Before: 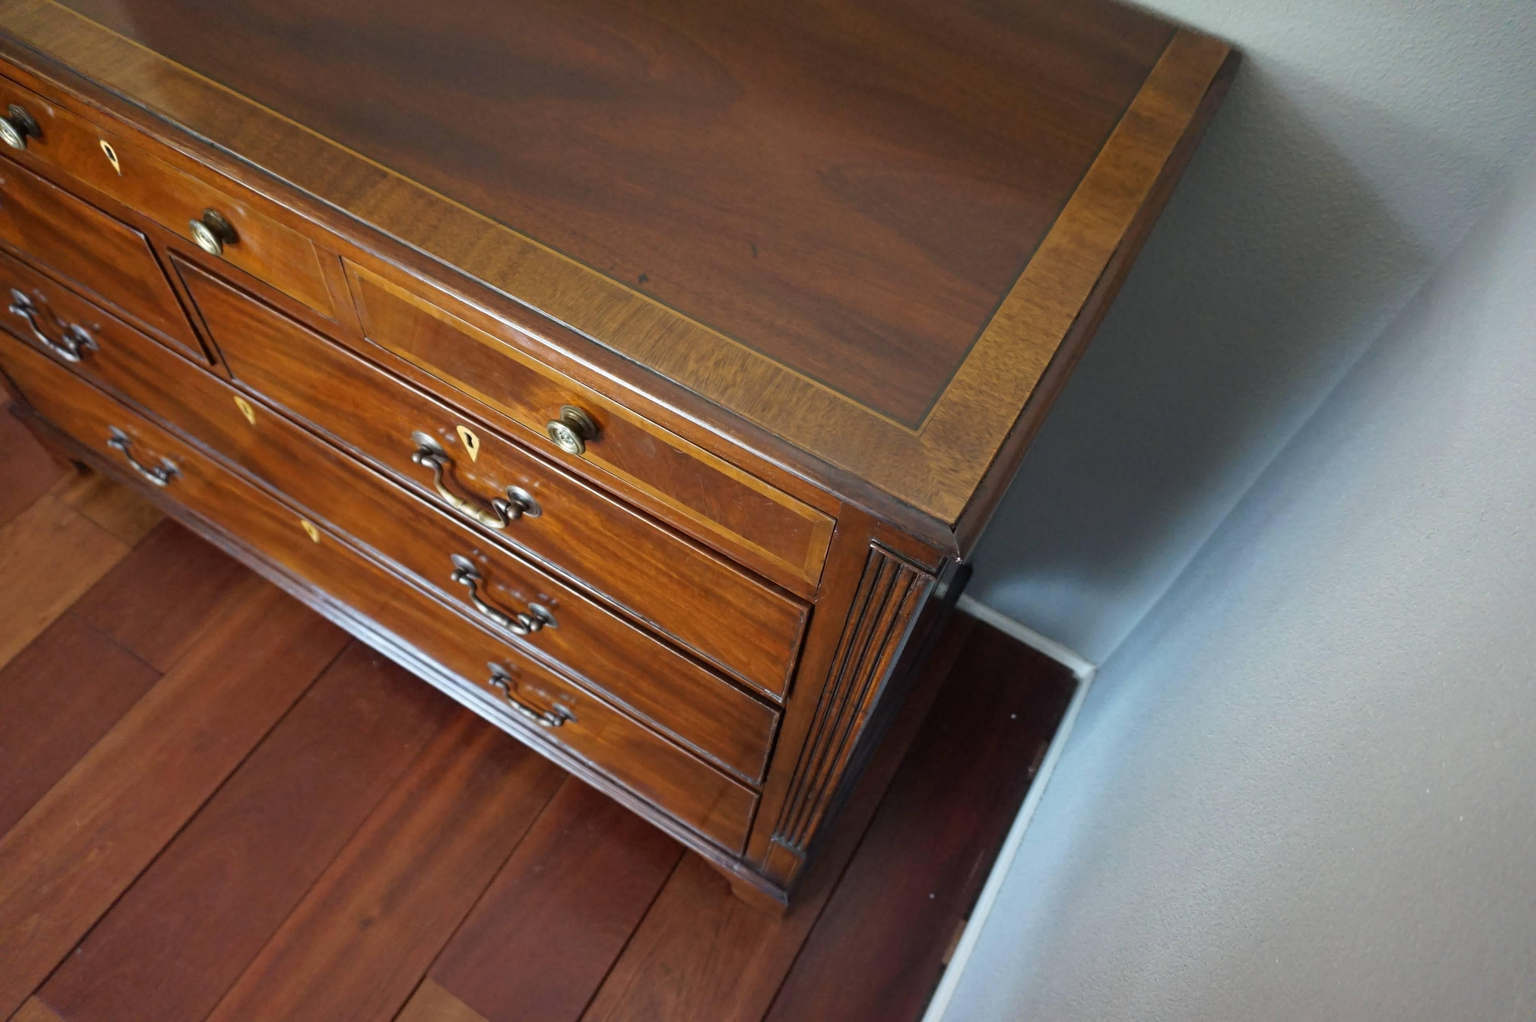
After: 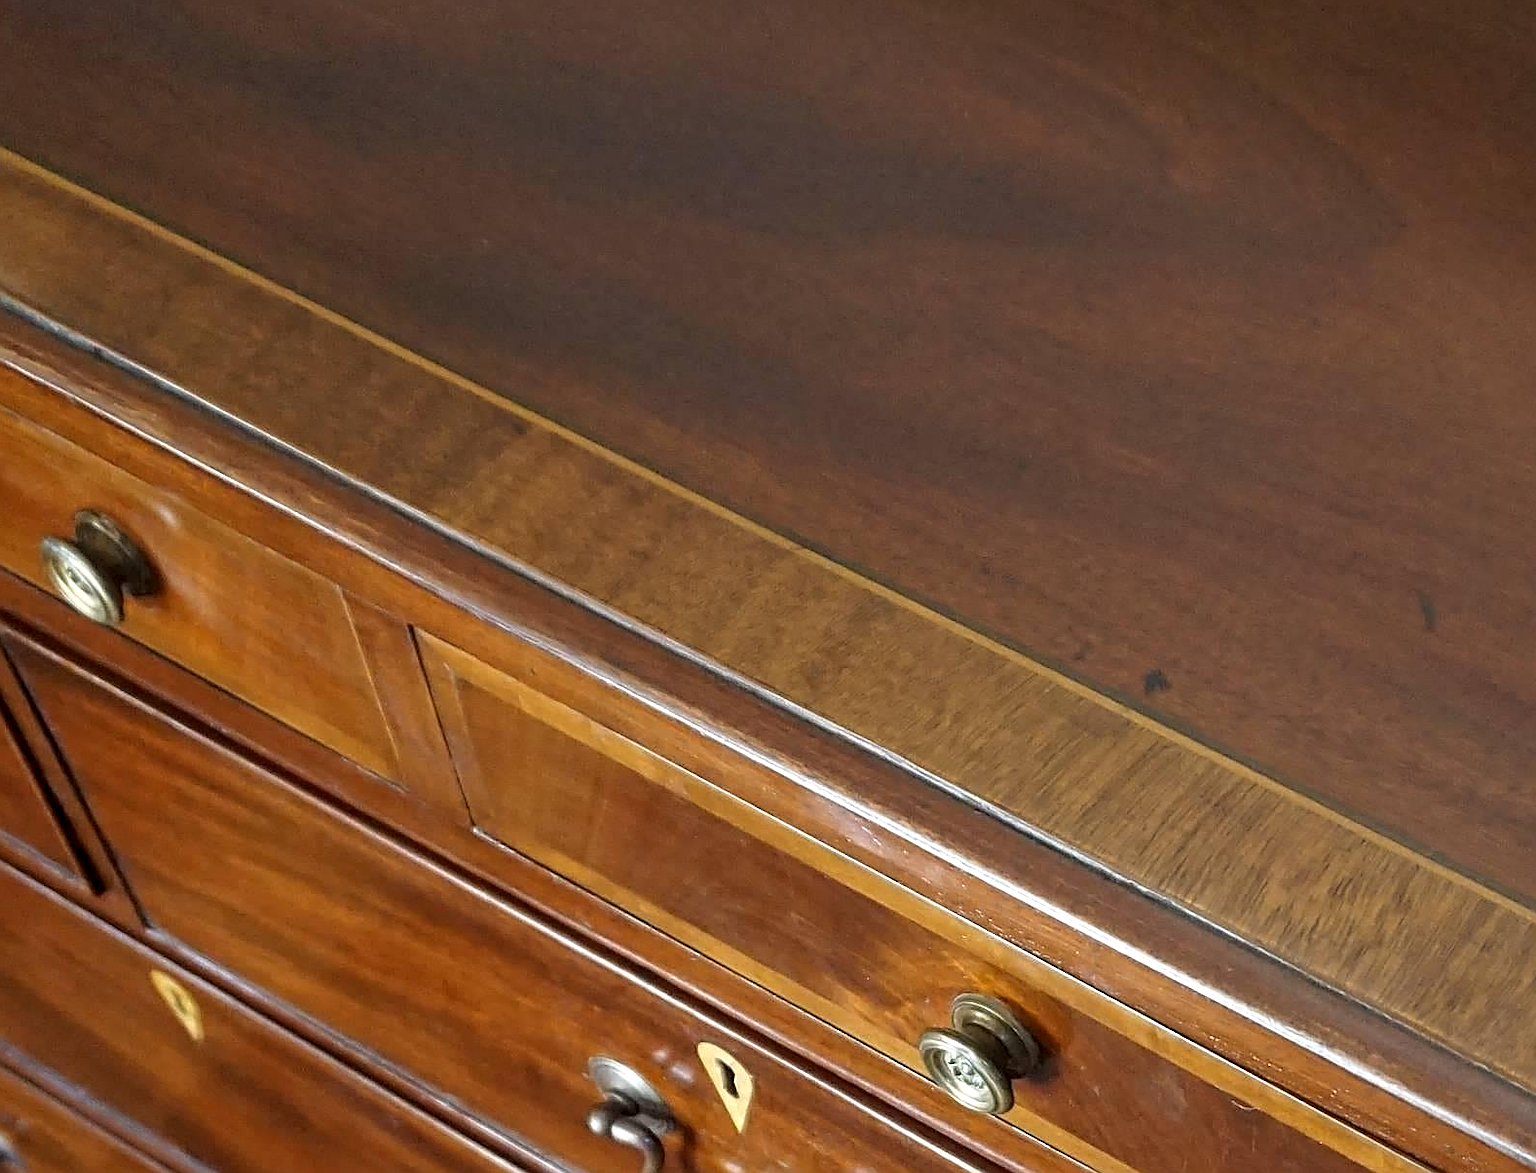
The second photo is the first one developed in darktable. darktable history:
color zones: curves: ch0 [(0.25, 0.5) (0.463, 0.627) (0.484, 0.637) (0.75, 0.5)], mix 25.2%
crop and rotate: left 11.284%, top 0.11%, right 47.966%, bottom 53.104%
sharpen: amount 0.89
shadows and highlights: shadows 1.09, highlights 41.03
local contrast: on, module defaults
